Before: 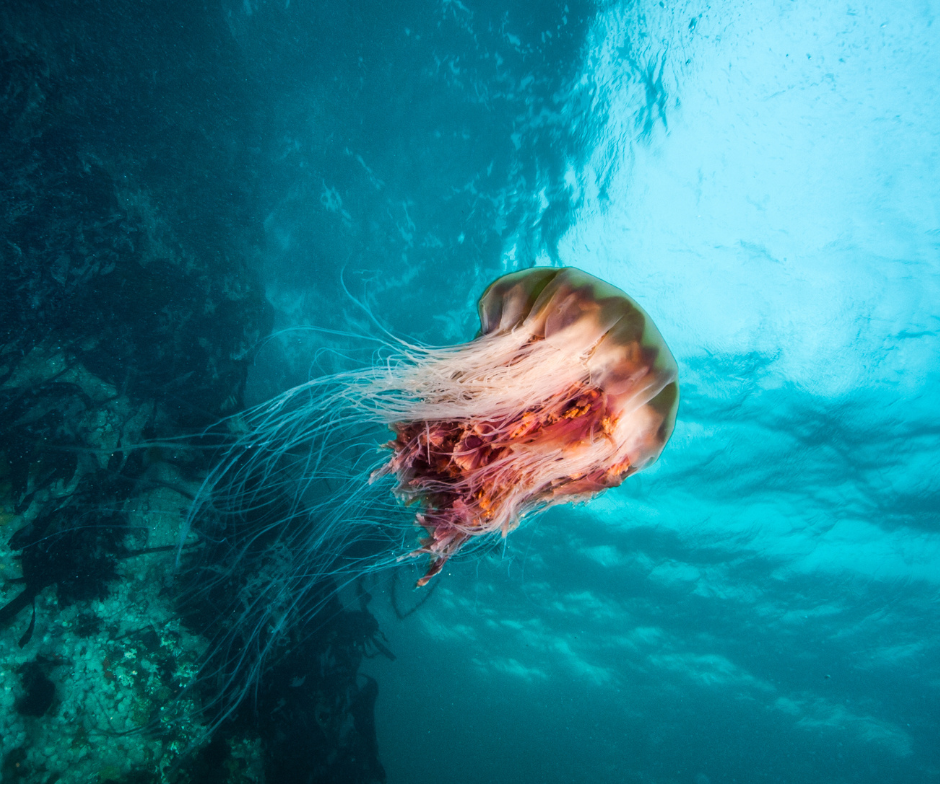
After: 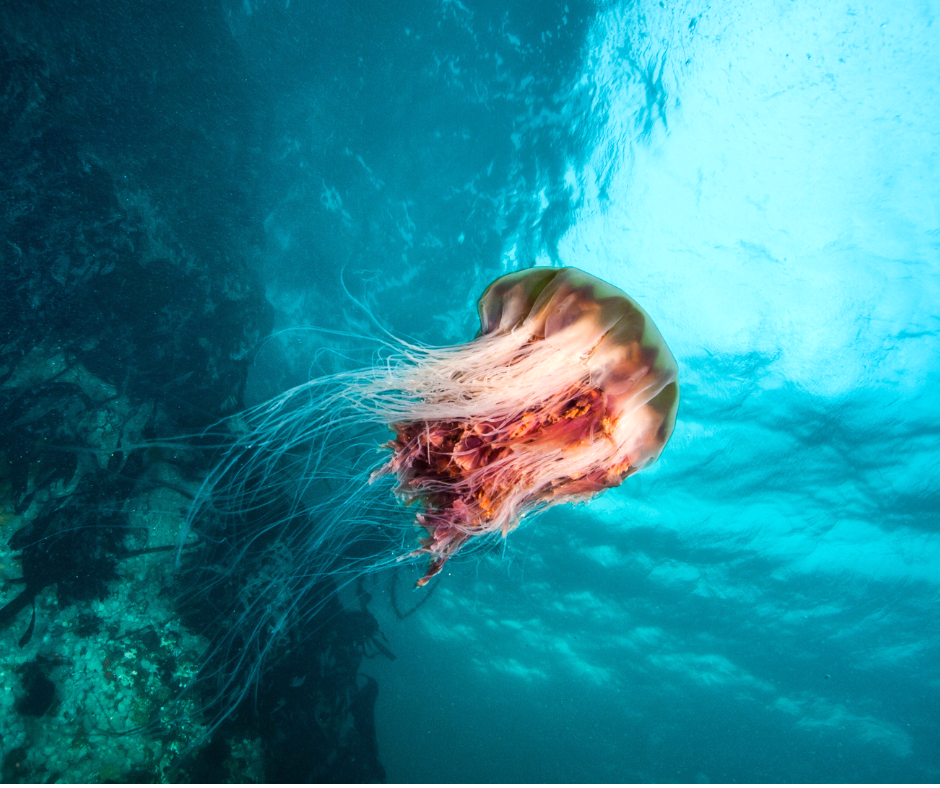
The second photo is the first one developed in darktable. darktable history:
exposure: exposure 0.226 EV, compensate highlight preservation false
